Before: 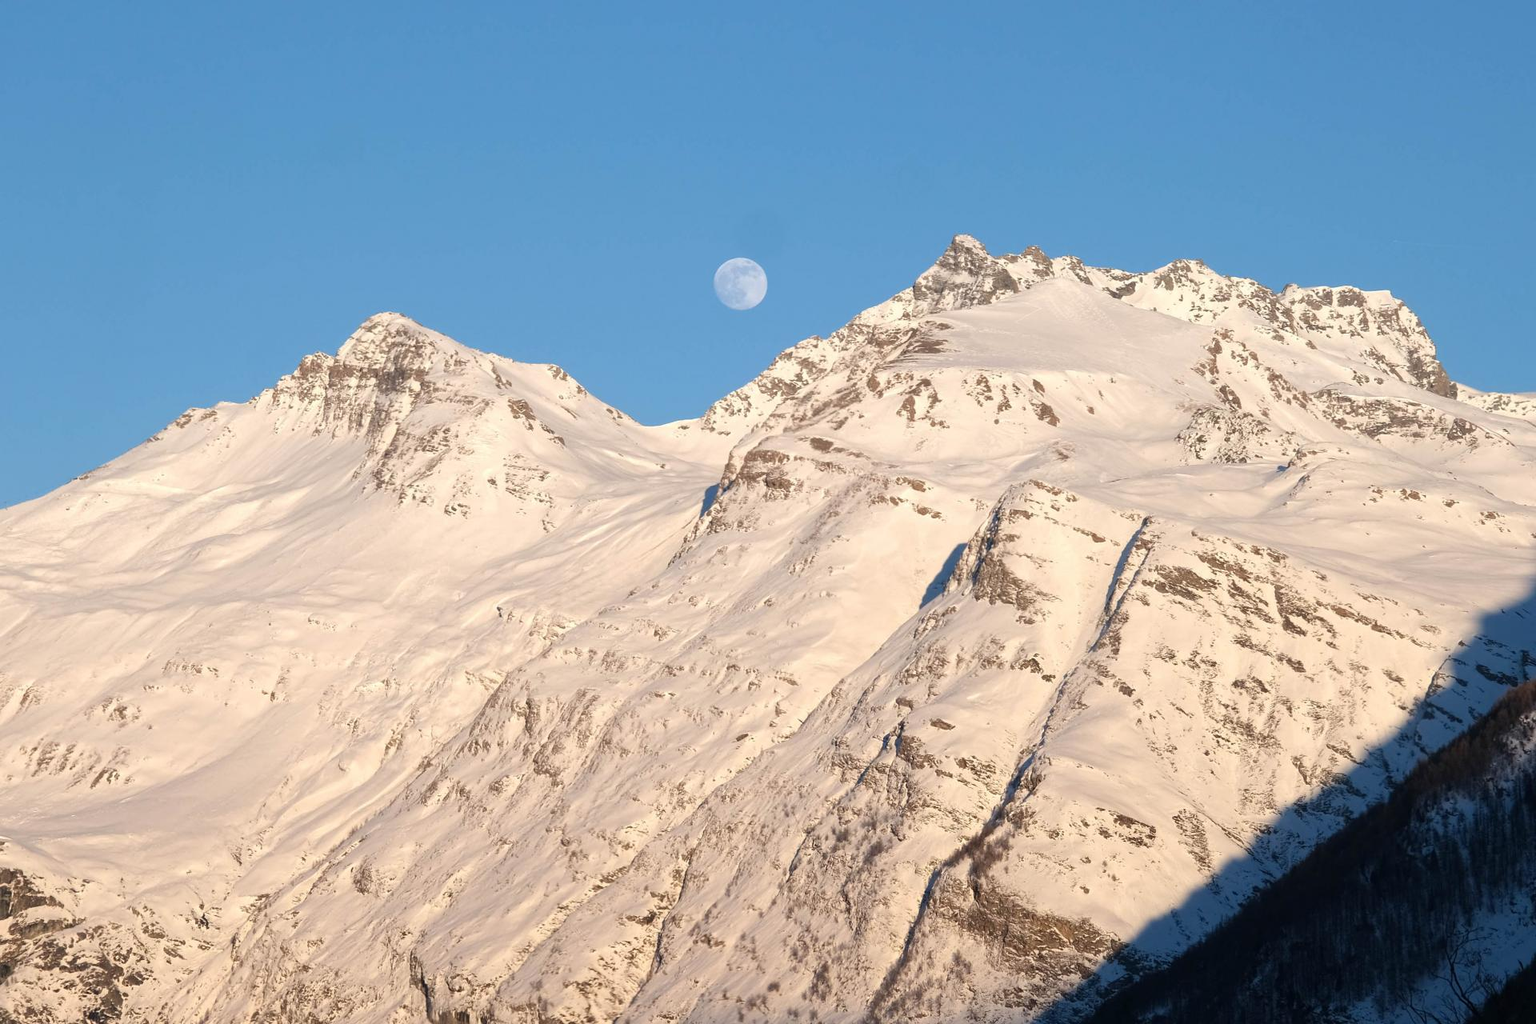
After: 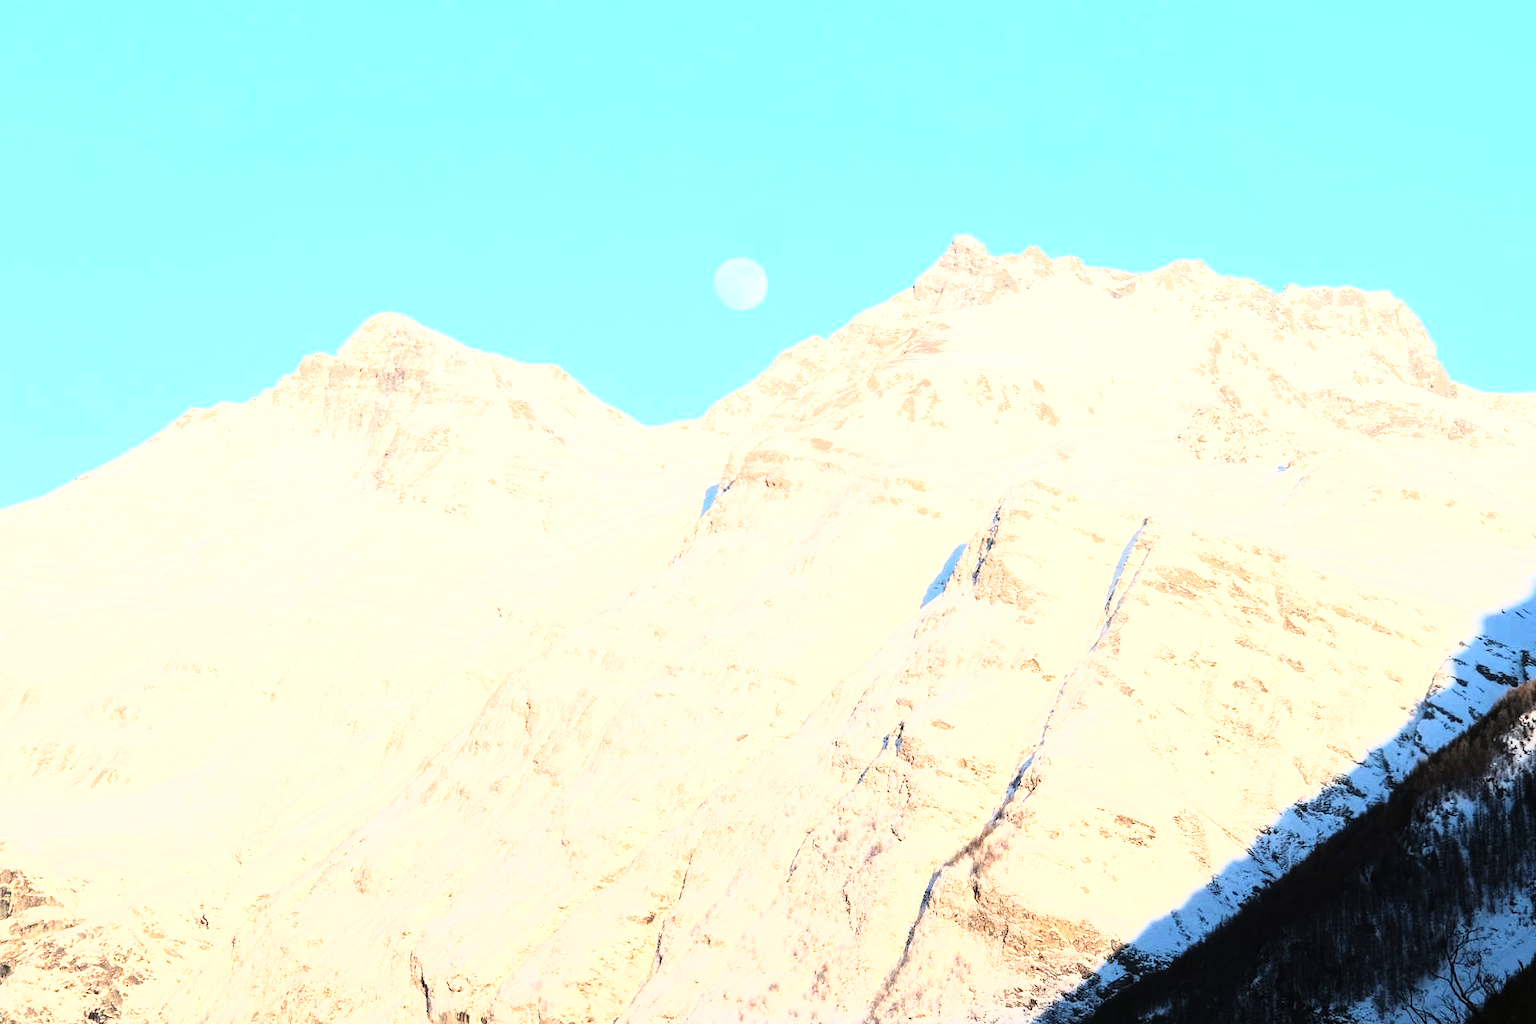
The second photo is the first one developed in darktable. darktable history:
color balance: lift [1.004, 1.002, 1.002, 0.998], gamma [1, 1.007, 1.002, 0.993], gain [1, 0.977, 1.013, 1.023], contrast -3.64%
rgb curve: curves: ch0 [(0, 0) (0.21, 0.15) (0.24, 0.21) (0.5, 0.75) (0.75, 0.96) (0.89, 0.99) (1, 1)]; ch1 [(0, 0.02) (0.21, 0.13) (0.25, 0.2) (0.5, 0.67) (0.75, 0.9) (0.89, 0.97) (1, 1)]; ch2 [(0, 0.02) (0.21, 0.13) (0.25, 0.2) (0.5, 0.67) (0.75, 0.9) (0.89, 0.97) (1, 1)], compensate middle gray true
exposure: black level correction 0, exposure 1.1 EV, compensate exposure bias true, compensate highlight preservation false
